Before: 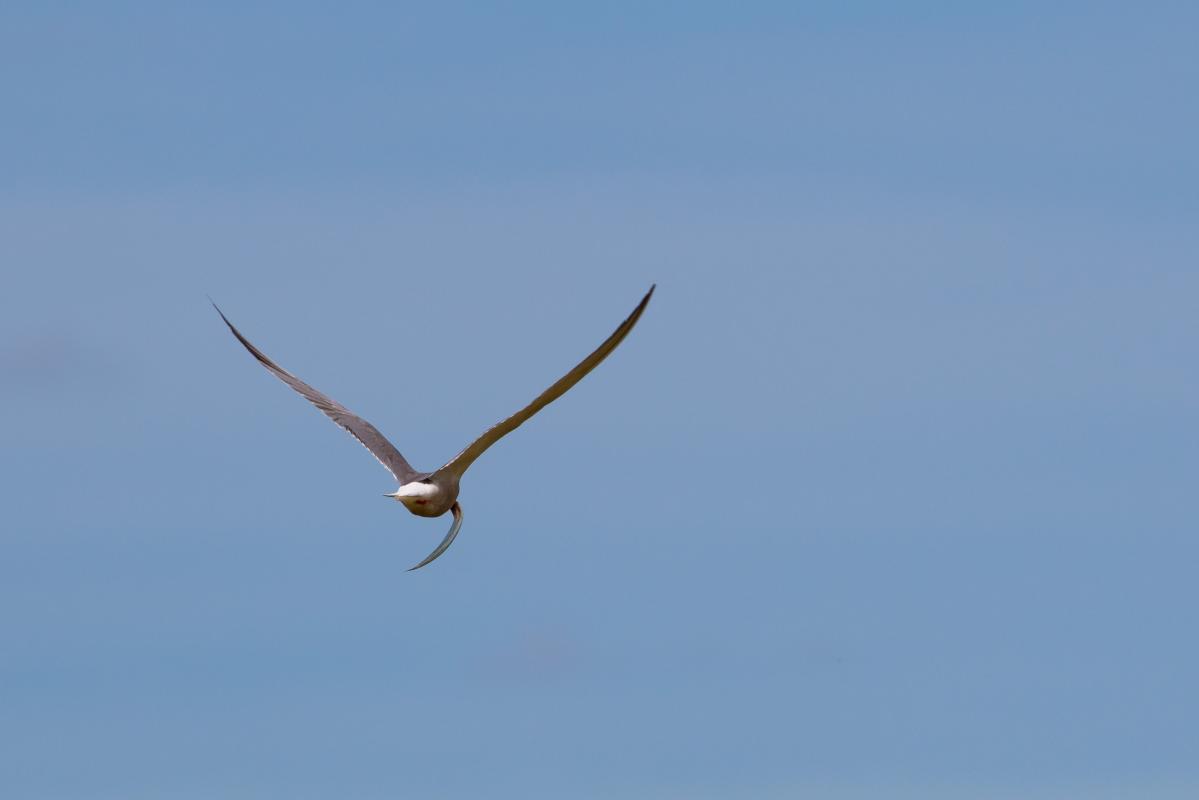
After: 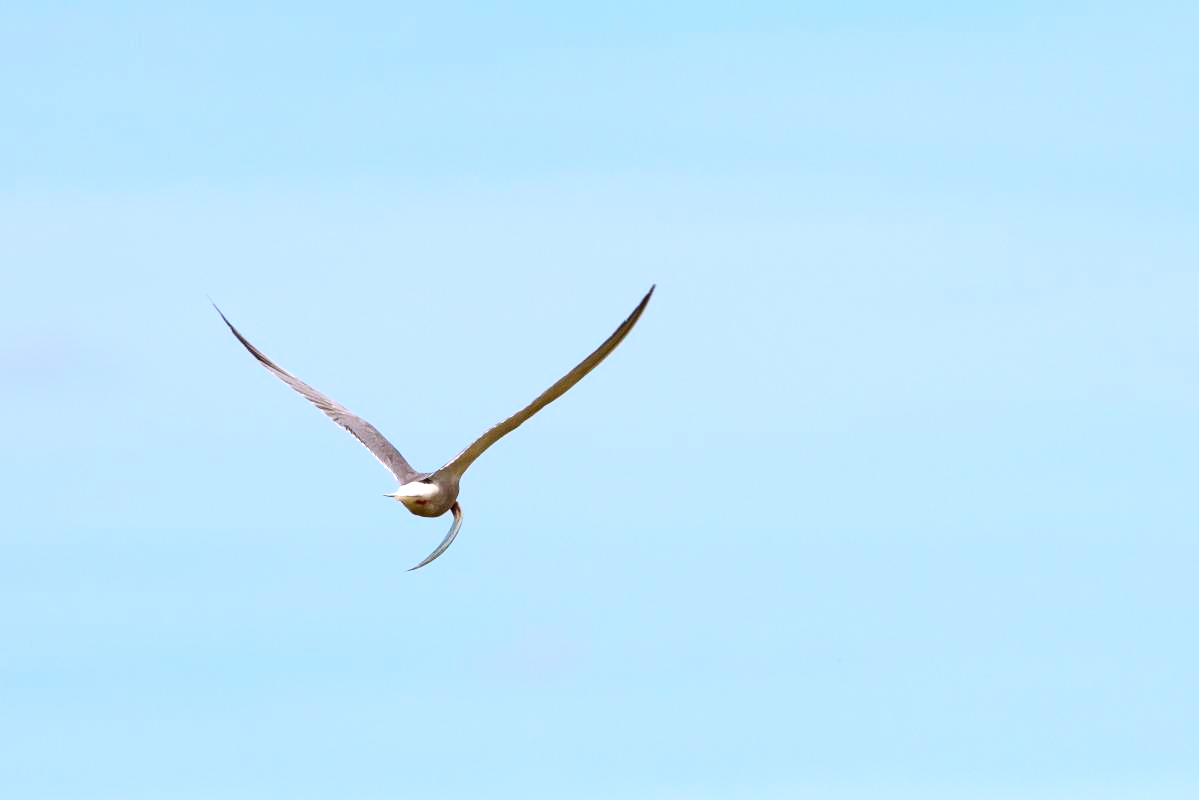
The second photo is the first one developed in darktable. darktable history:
contrast brightness saturation: contrast 0.241, brightness 0.094
exposure: black level correction 0, exposure 1.001 EV, compensate exposure bias true, compensate highlight preservation false
